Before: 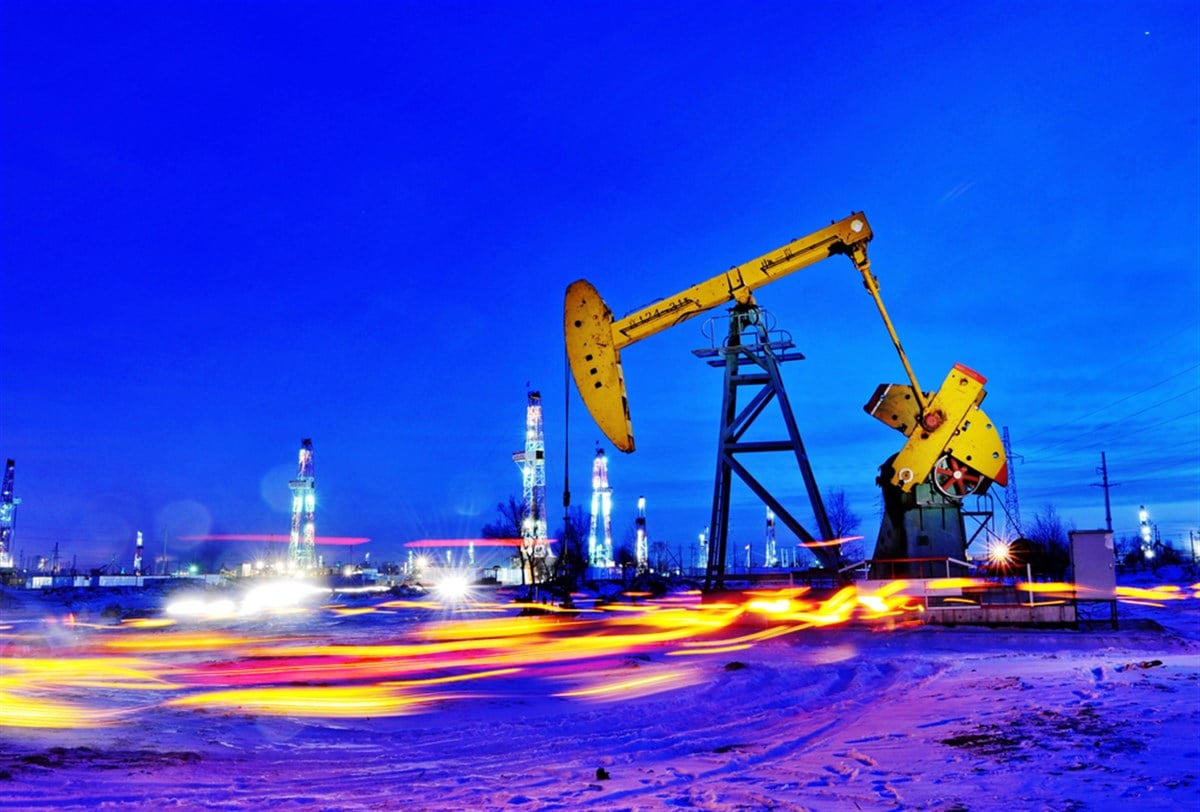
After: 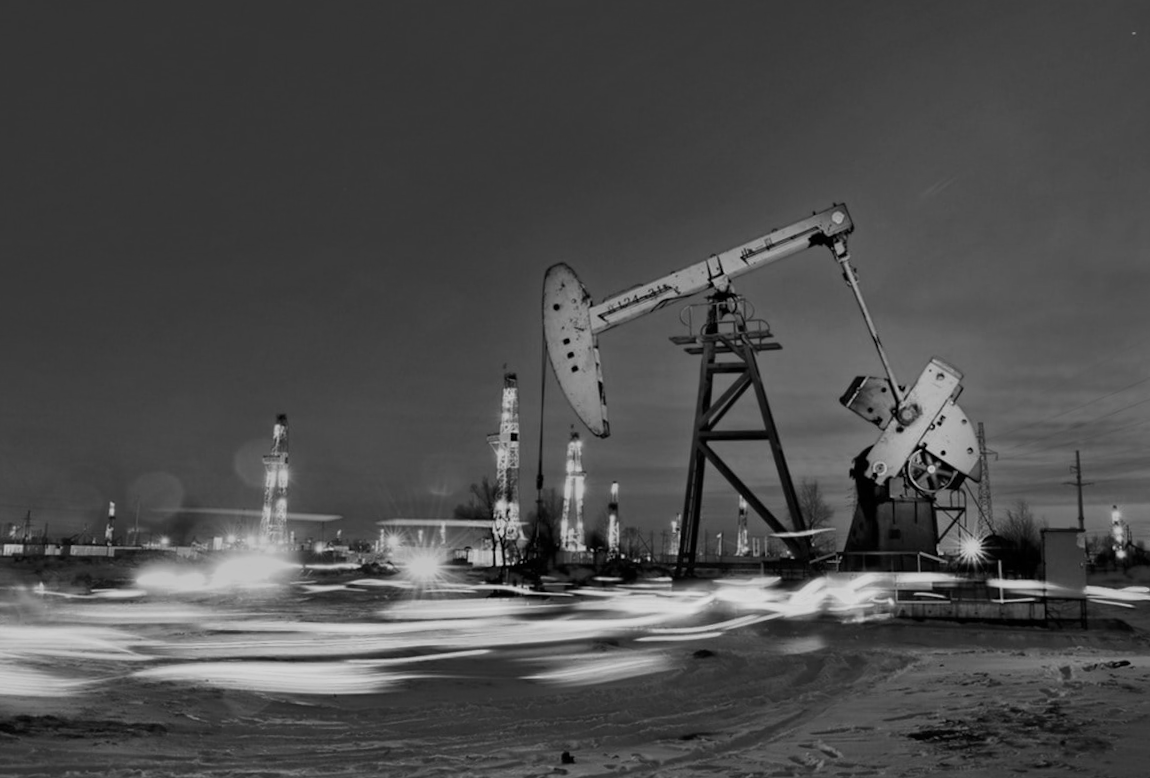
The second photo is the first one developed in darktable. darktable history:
monochrome: a 79.32, b 81.83, size 1.1
color zones: curves: ch0 [(0, 0.65) (0.096, 0.644) (0.221, 0.539) (0.429, 0.5) (0.571, 0.5) (0.714, 0.5) (0.857, 0.5) (1, 0.65)]; ch1 [(0, 0.5) (0.143, 0.5) (0.257, -0.002) (0.429, 0.04) (0.571, -0.001) (0.714, -0.015) (0.857, 0.024) (1, 0.5)]
crop and rotate: angle -1.69°
